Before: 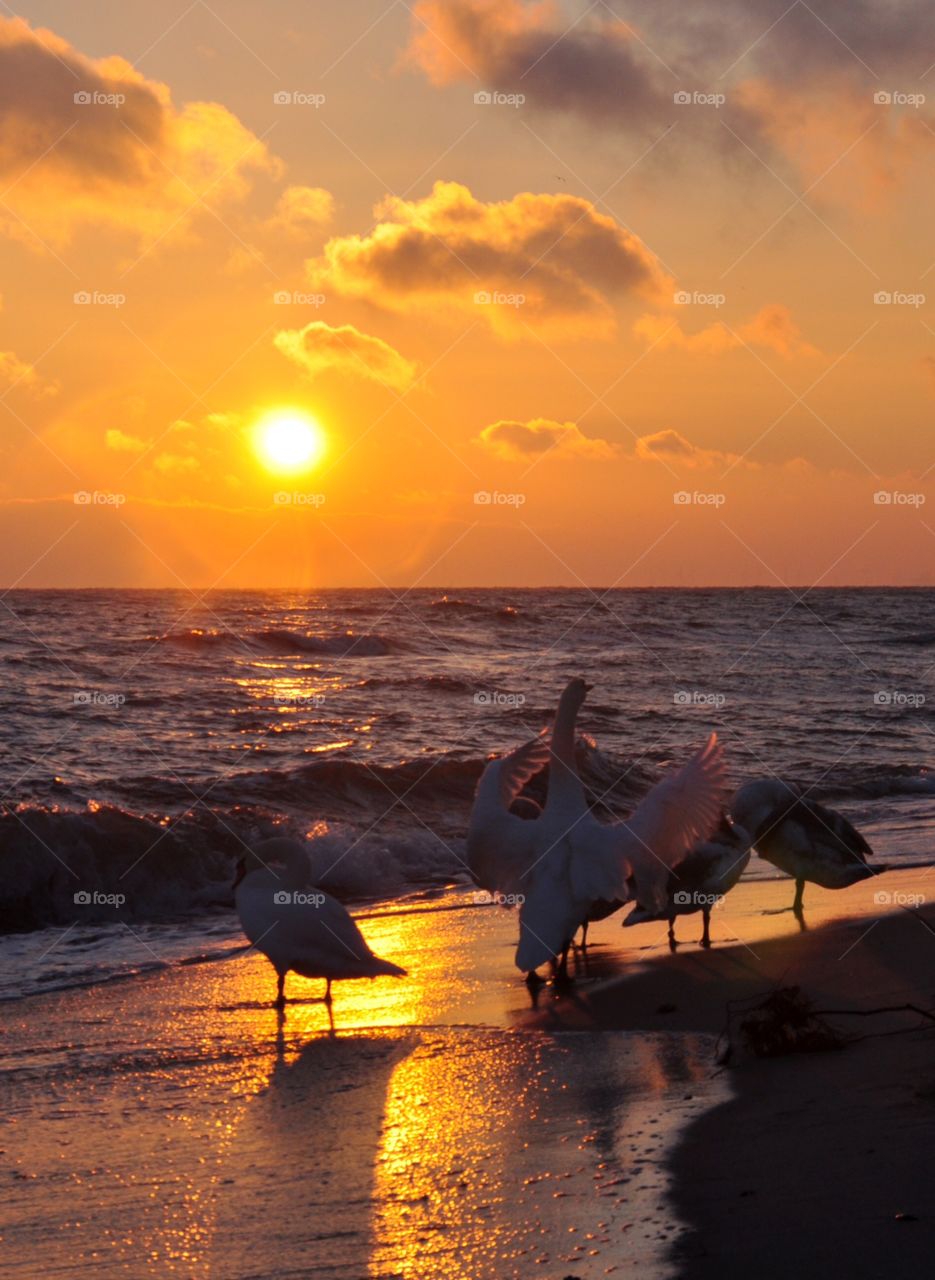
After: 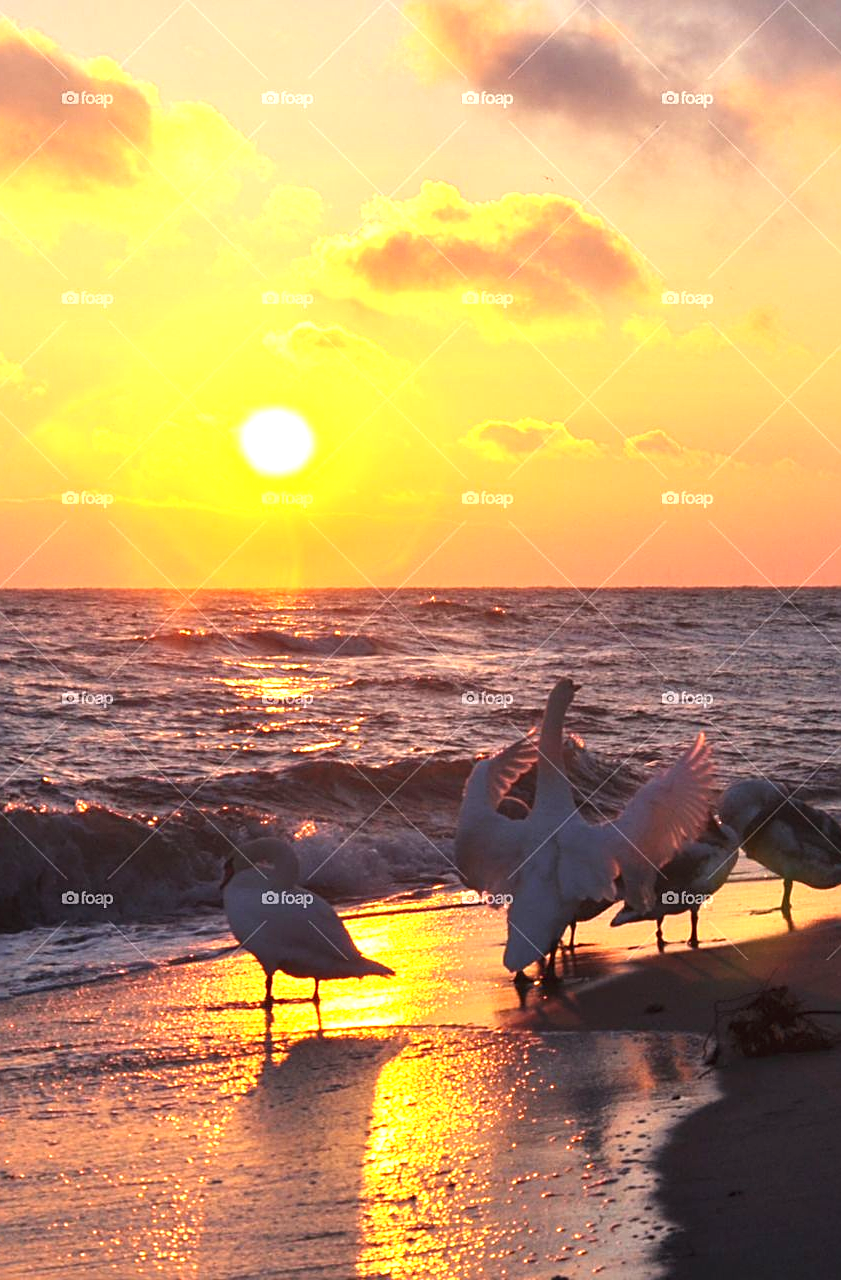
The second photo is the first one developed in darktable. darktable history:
crop and rotate: left 1.318%, right 8.638%
sharpen: on, module defaults
exposure: black level correction -0.001, exposure 1.326 EV, compensate highlight preservation false
